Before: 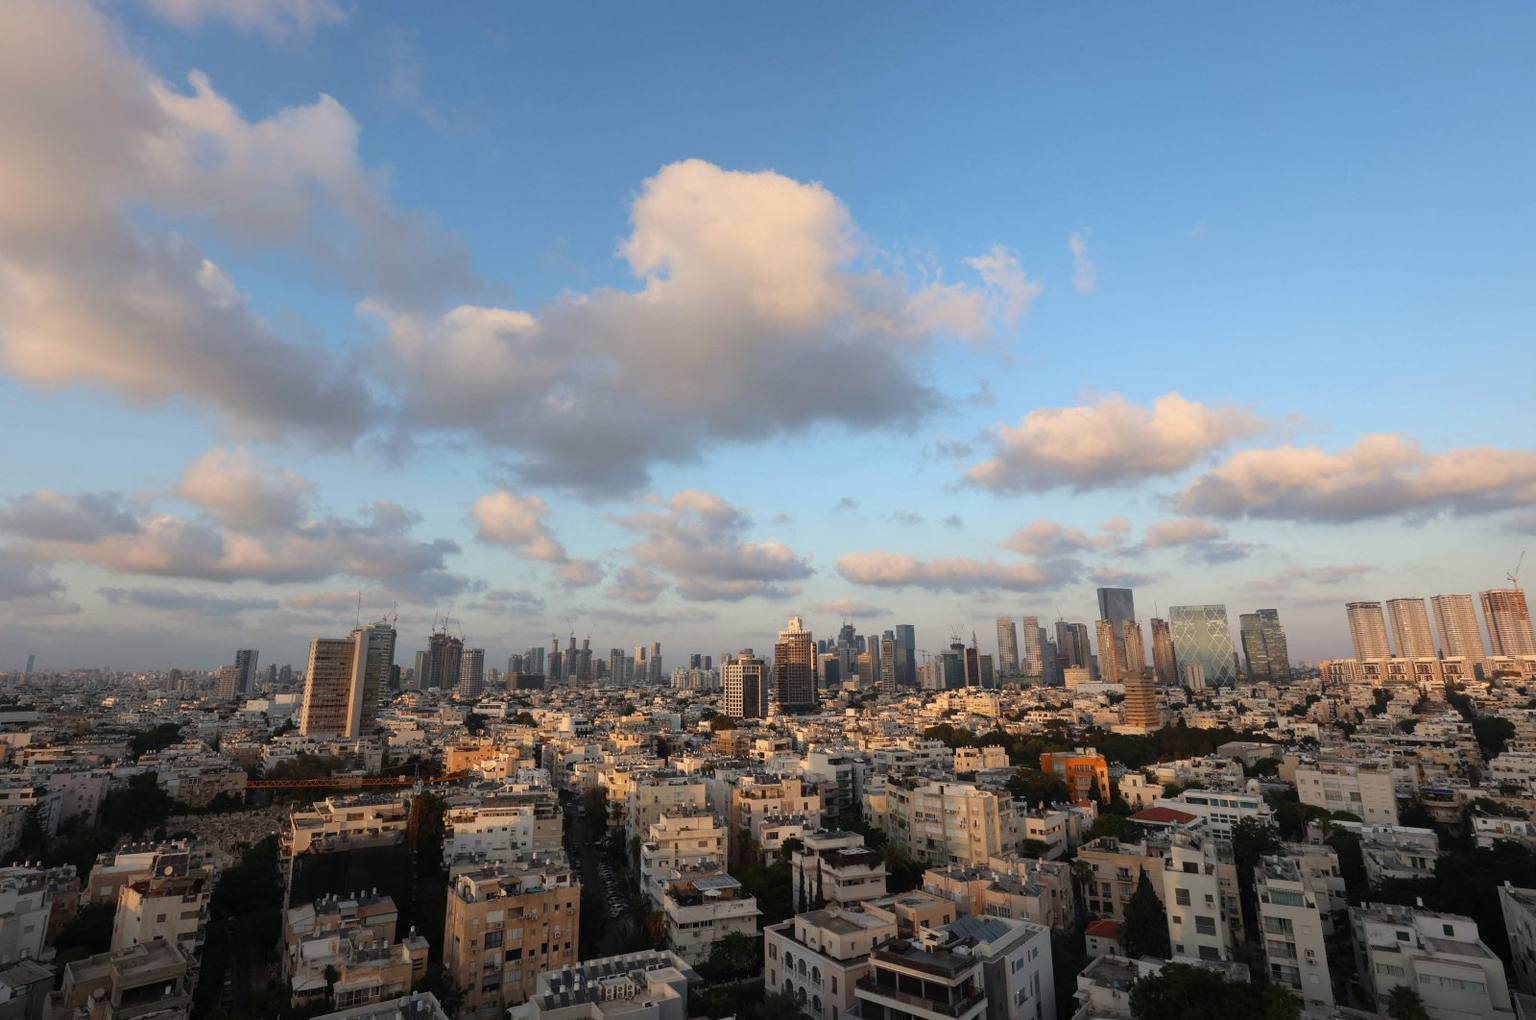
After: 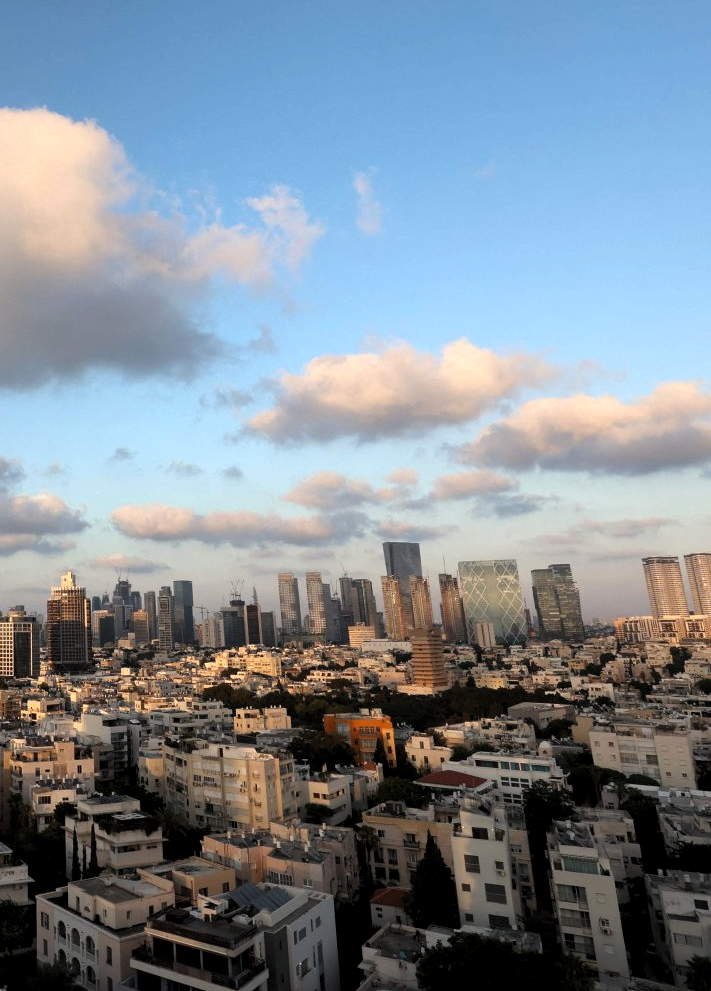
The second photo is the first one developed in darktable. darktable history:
crop: left 47.515%, top 6.64%, right 8.044%
levels: levels [0.052, 0.496, 0.908]
